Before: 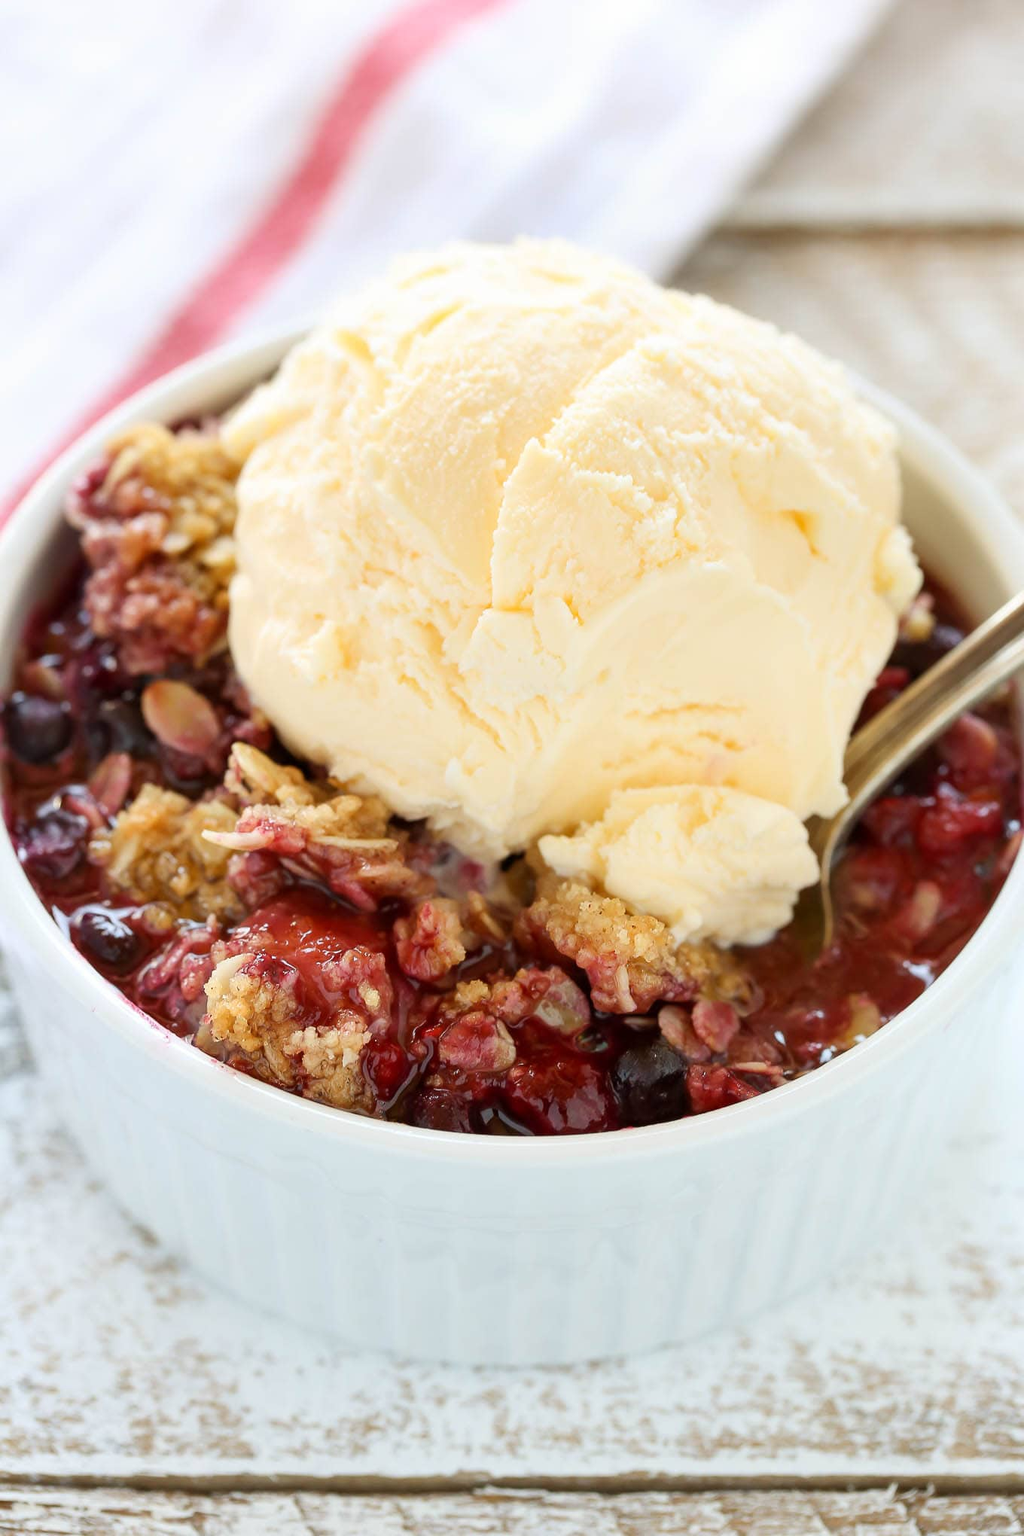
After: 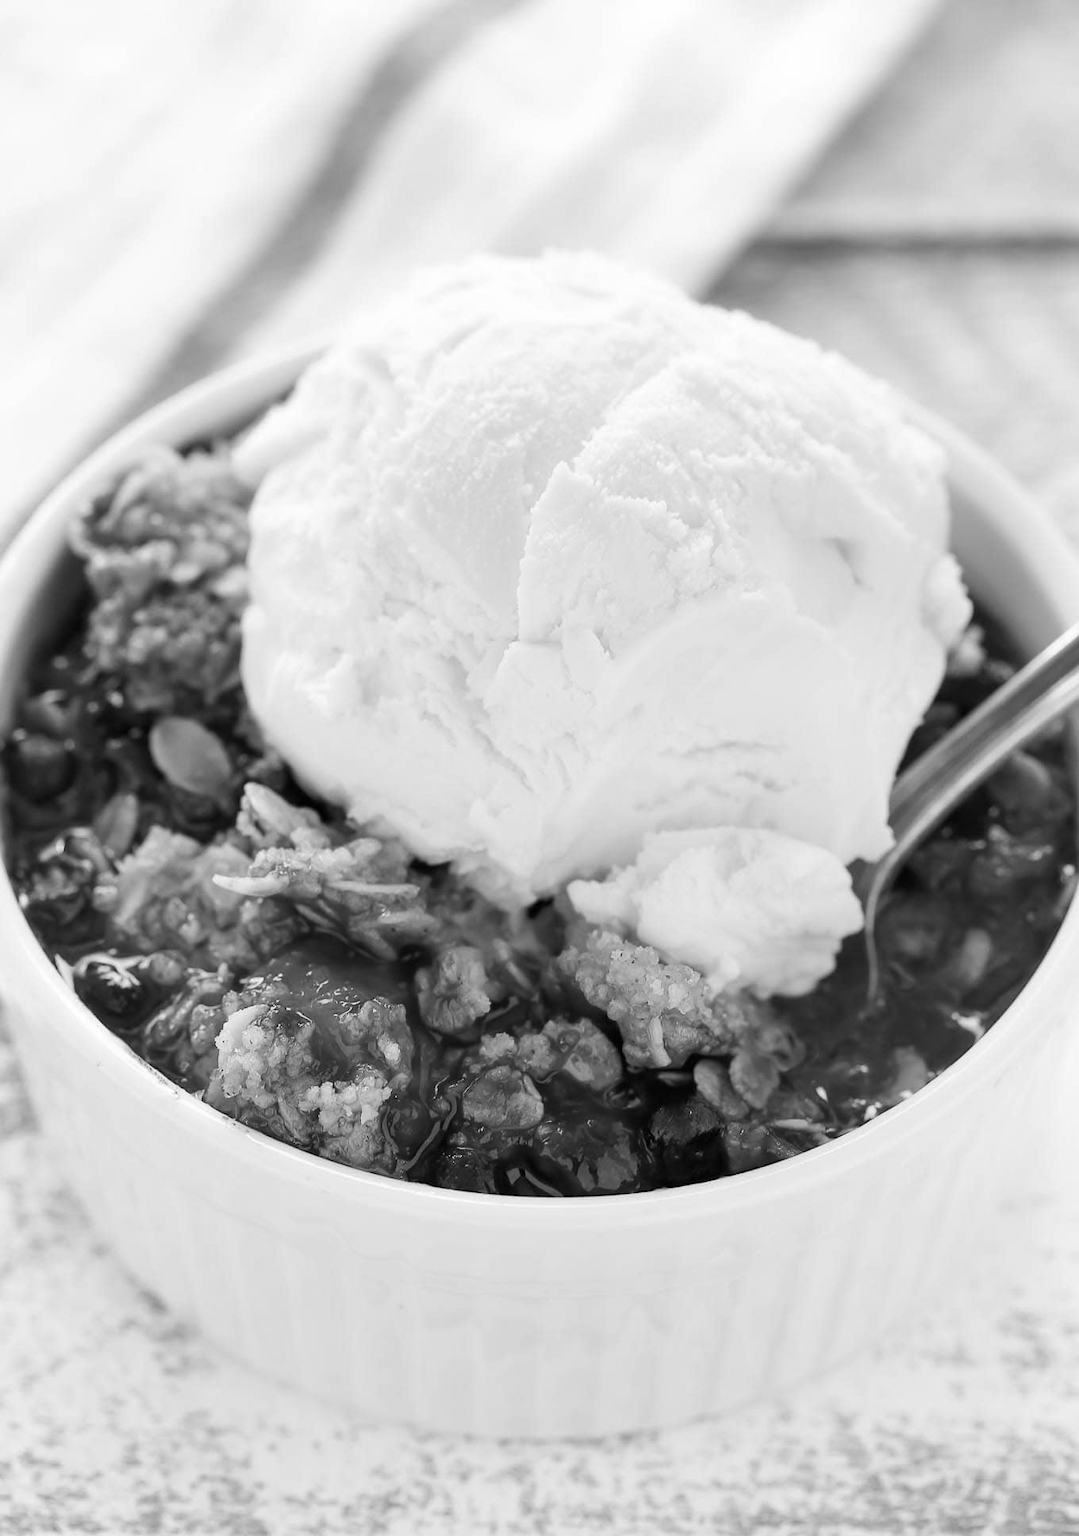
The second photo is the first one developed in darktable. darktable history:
crop and rotate: top 0%, bottom 5.097%
monochrome: size 1
